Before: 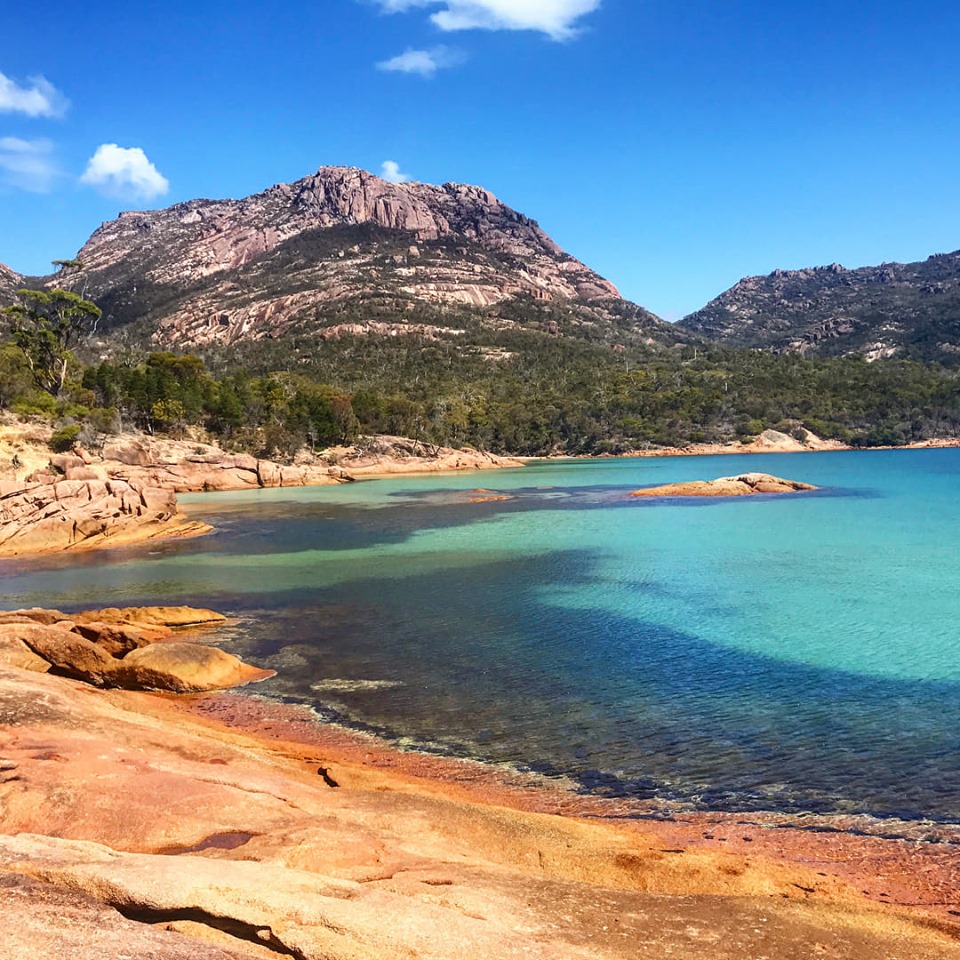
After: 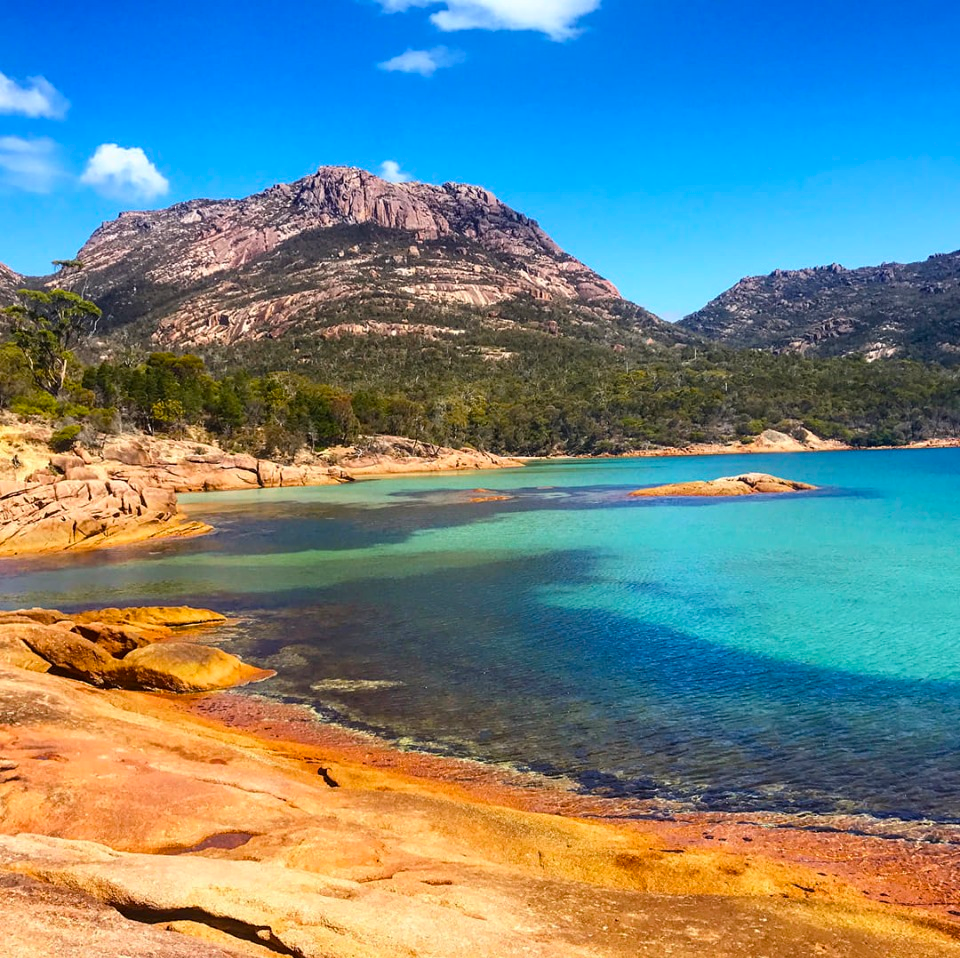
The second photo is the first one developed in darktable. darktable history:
crop: top 0.05%, bottom 0.098%
color balance rgb: perceptual saturation grading › global saturation 20%, global vibrance 20%
